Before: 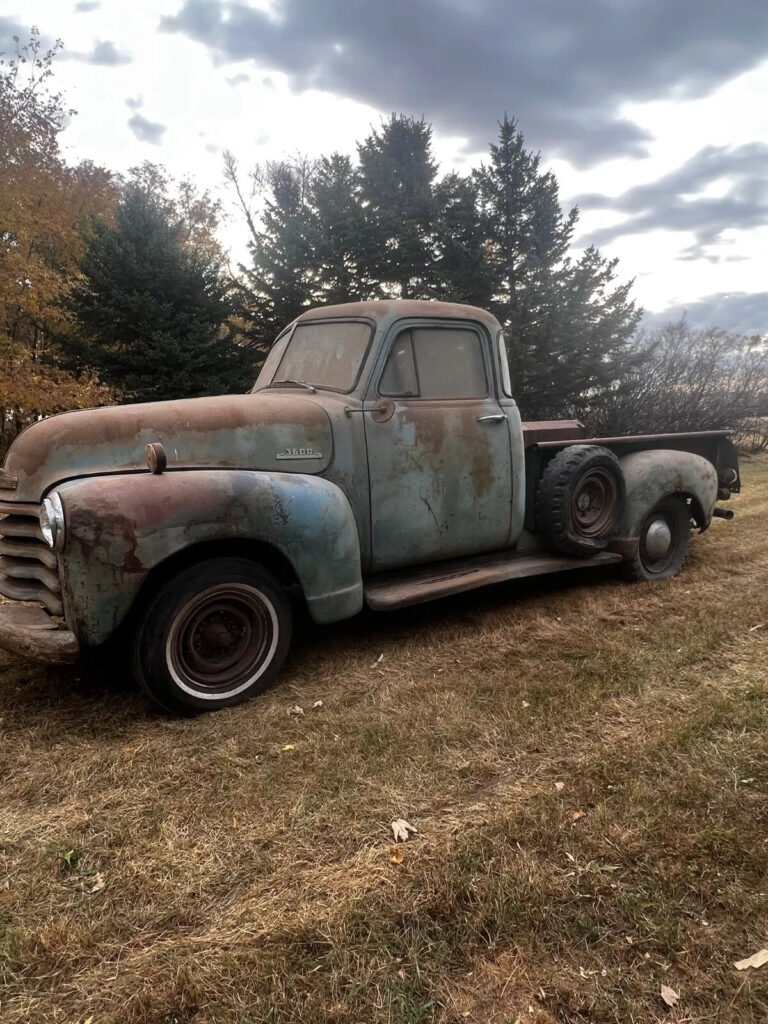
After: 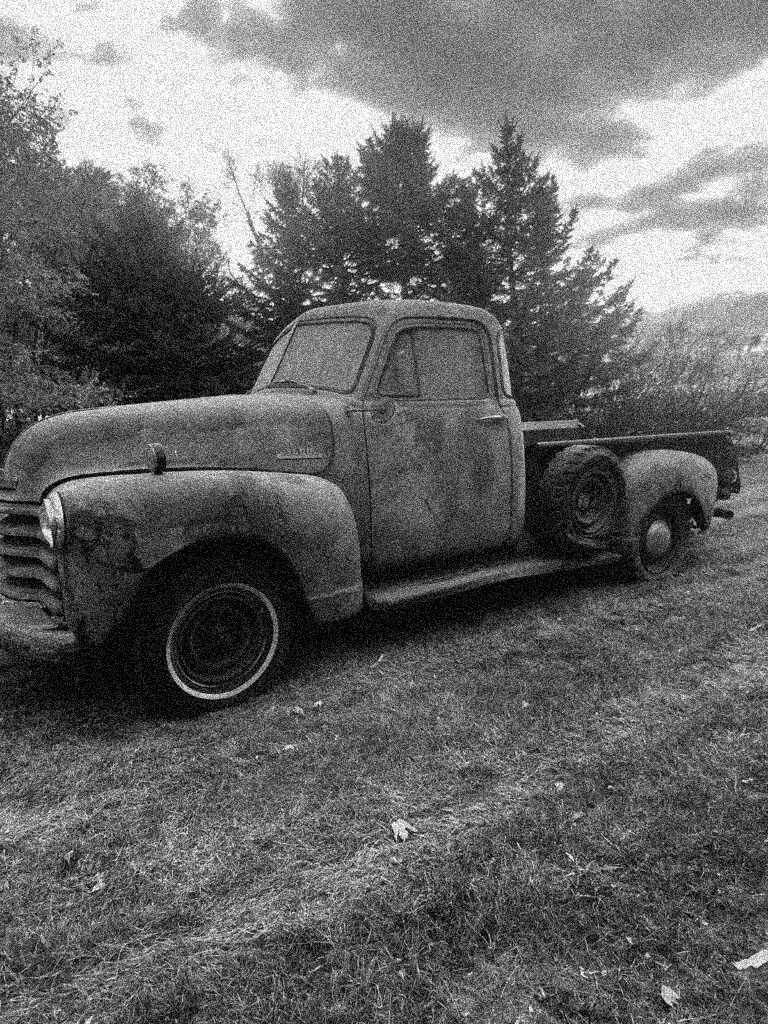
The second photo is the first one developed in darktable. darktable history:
exposure: exposure 0.078 EV, compensate highlight preservation false
grain: coarseness 3.75 ISO, strength 100%, mid-tones bias 0%
monochrome: a -74.22, b 78.2
